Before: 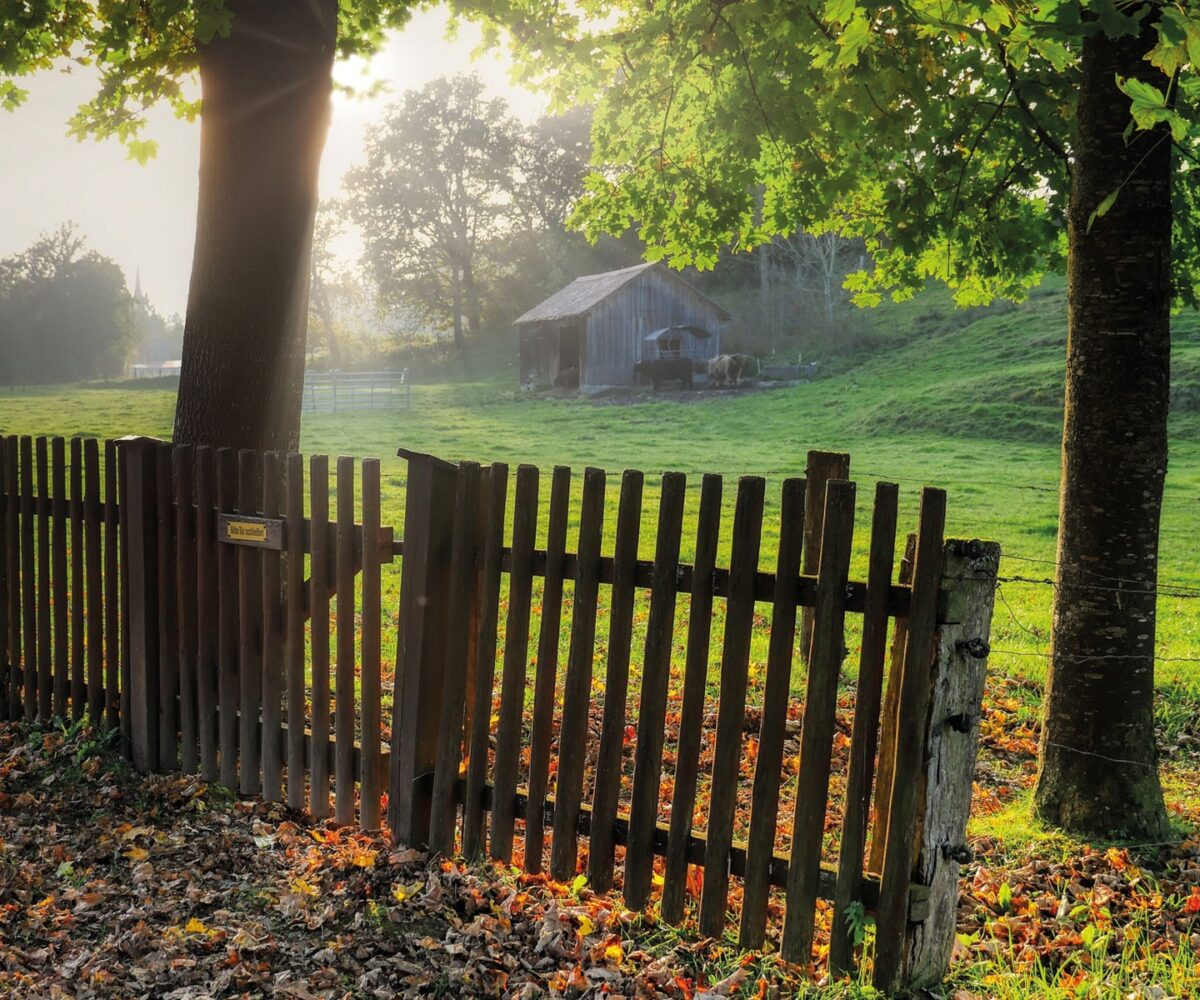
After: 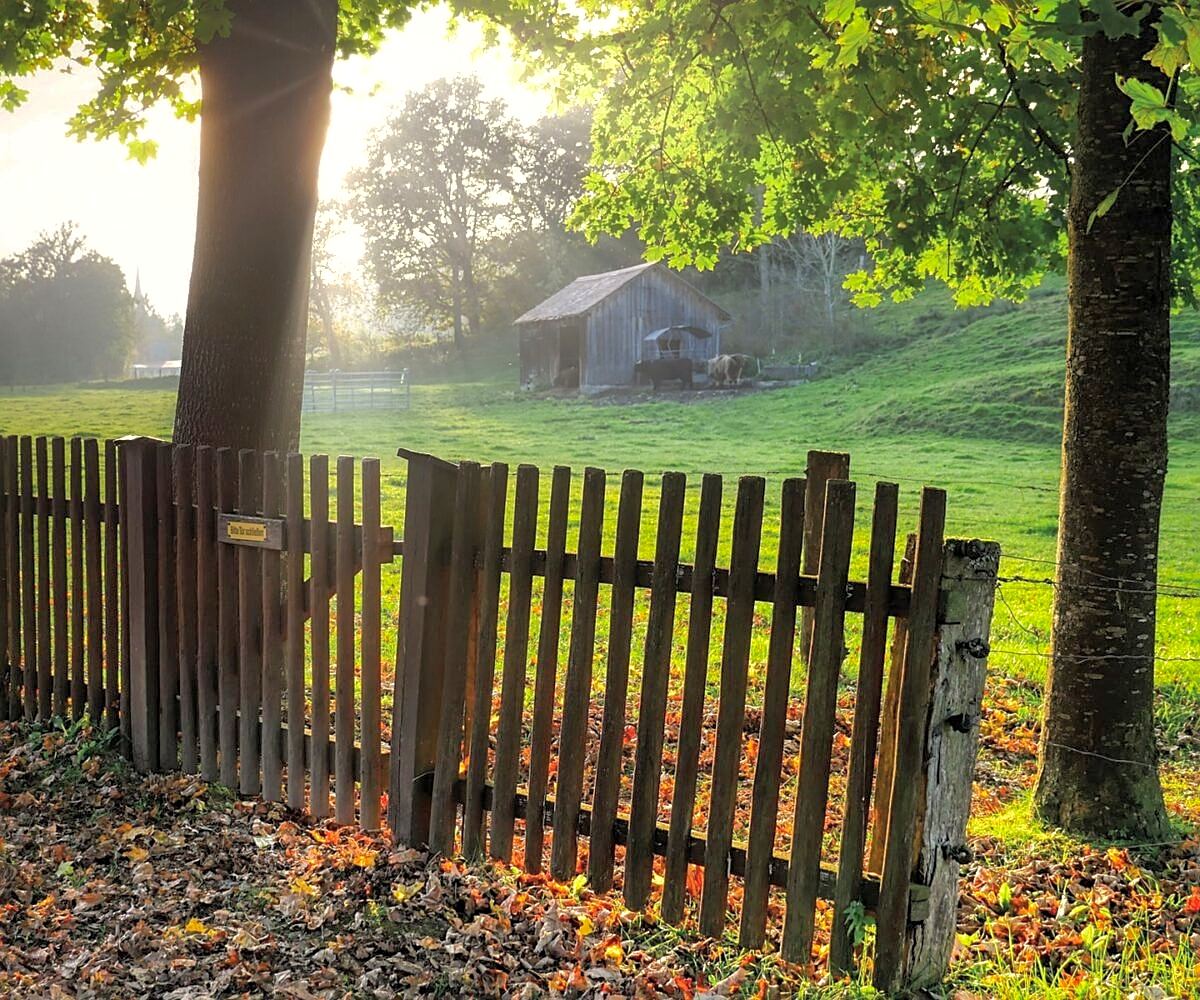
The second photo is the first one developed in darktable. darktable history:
shadows and highlights: on, module defaults
exposure: black level correction 0.001, exposure 0.498 EV, compensate highlight preservation false
sharpen: on, module defaults
color balance rgb: perceptual saturation grading › global saturation -0.023%, saturation formula JzAzBz (2021)
